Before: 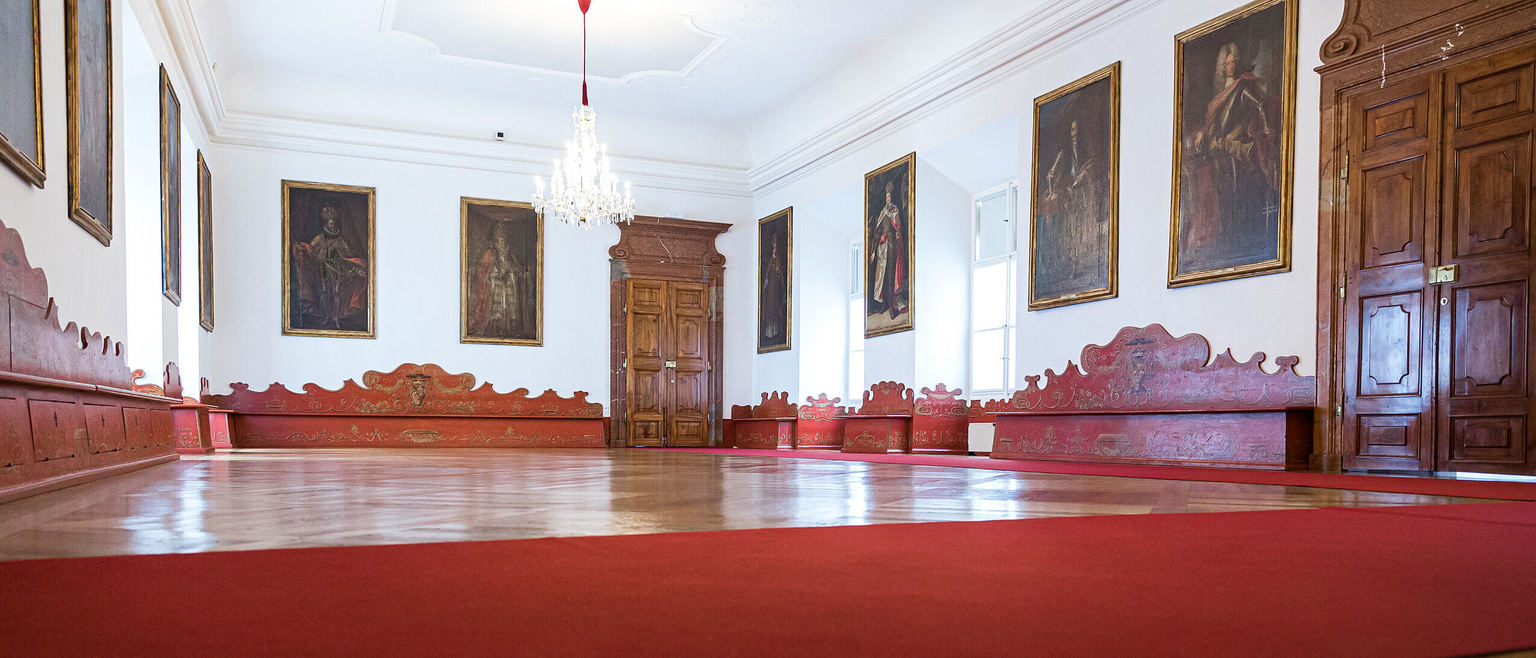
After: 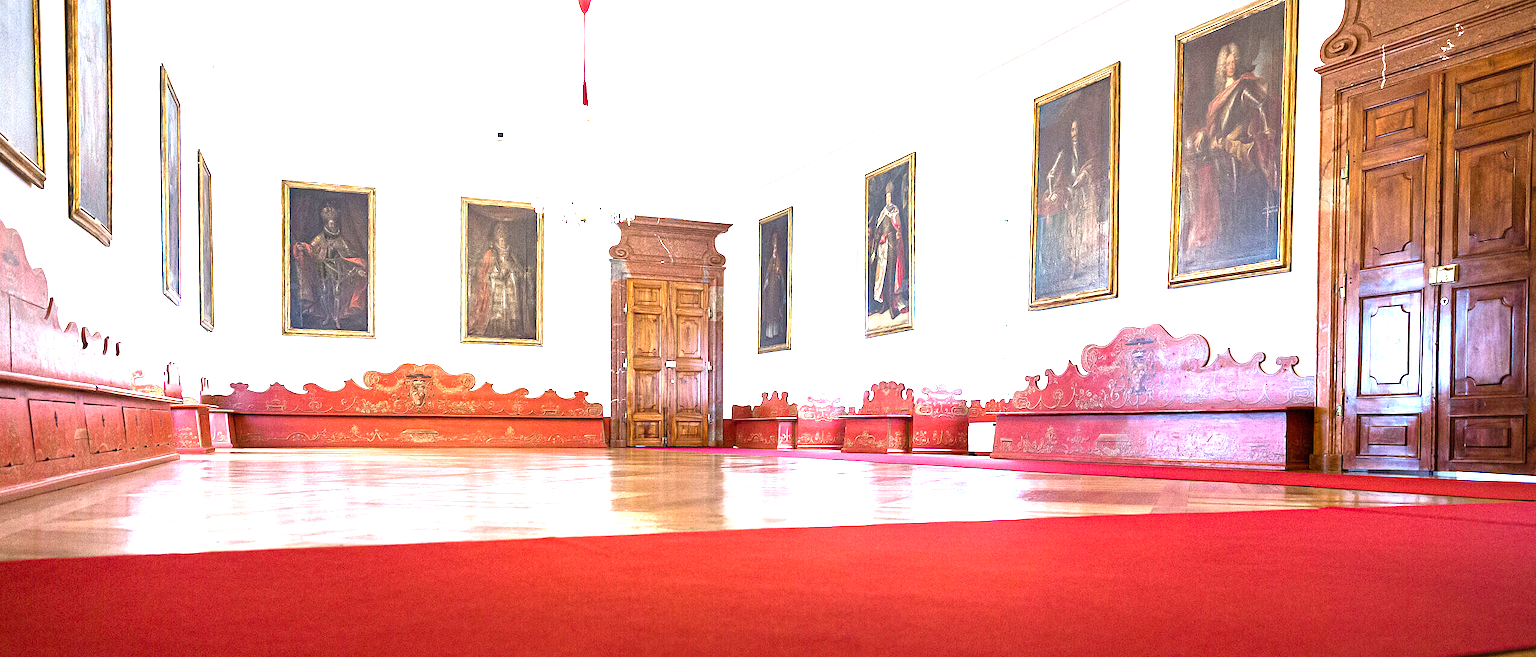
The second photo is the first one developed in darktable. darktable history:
levels: black 0.071%, levels [0, 0.374, 0.749]
exposure: exposure 0.509 EV, compensate highlight preservation false
color balance rgb: power › hue 60.2°, linear chroma grading › global chroma -15.575%, perceptual saturation grading › global saturation 19.465%, global vibrance 14.777%
